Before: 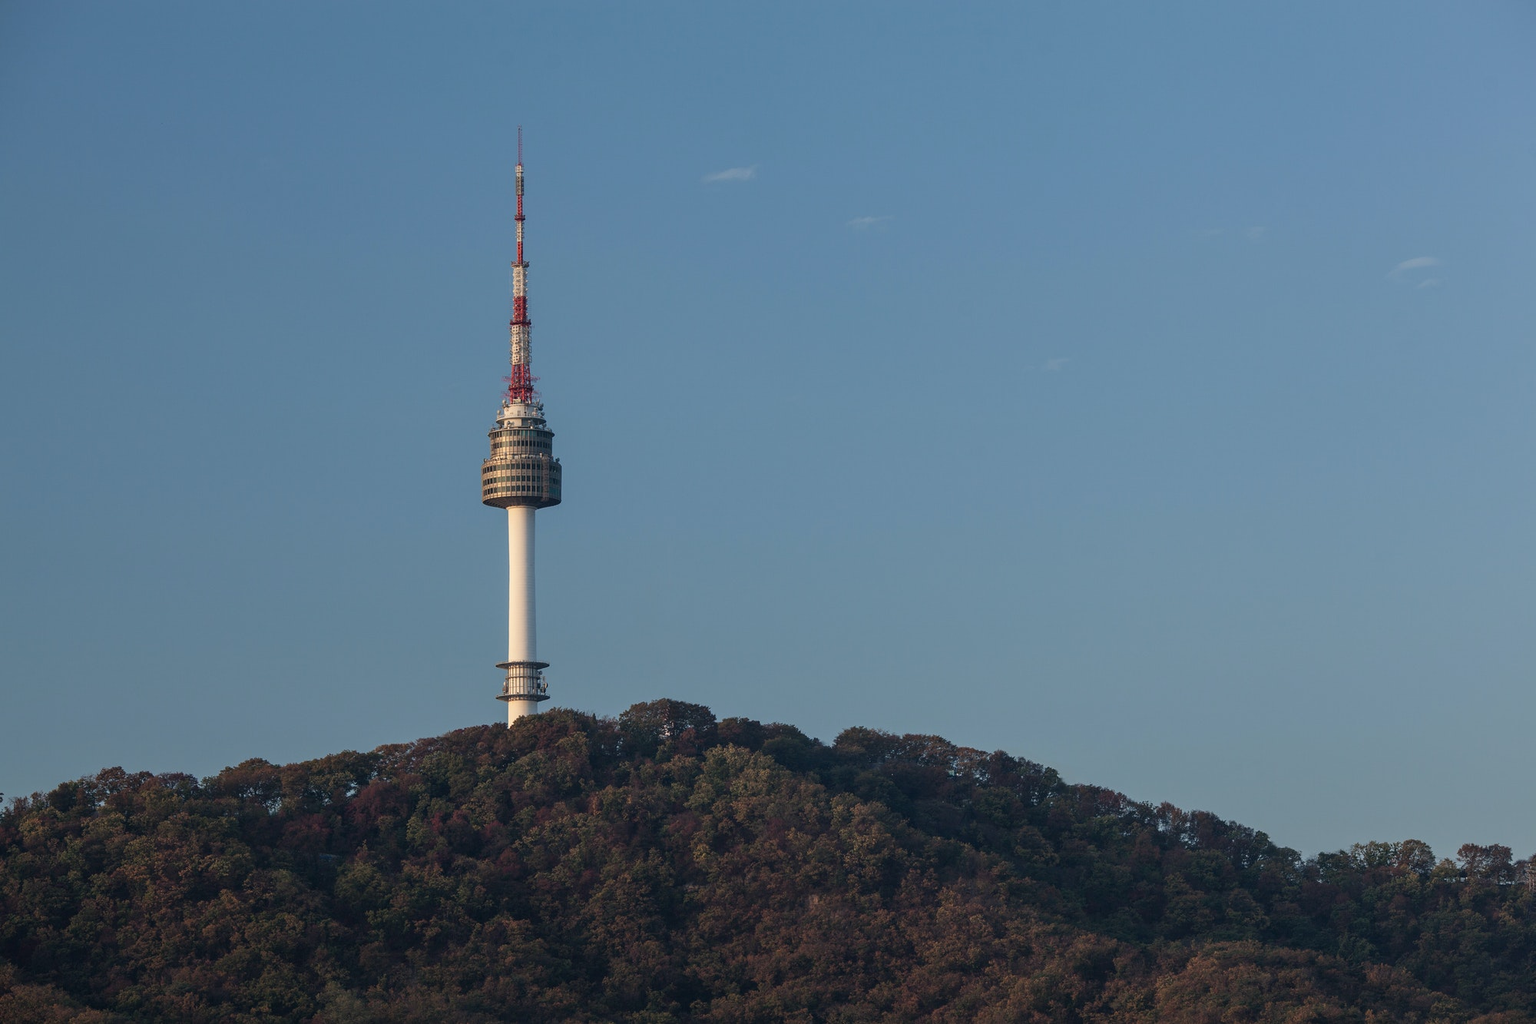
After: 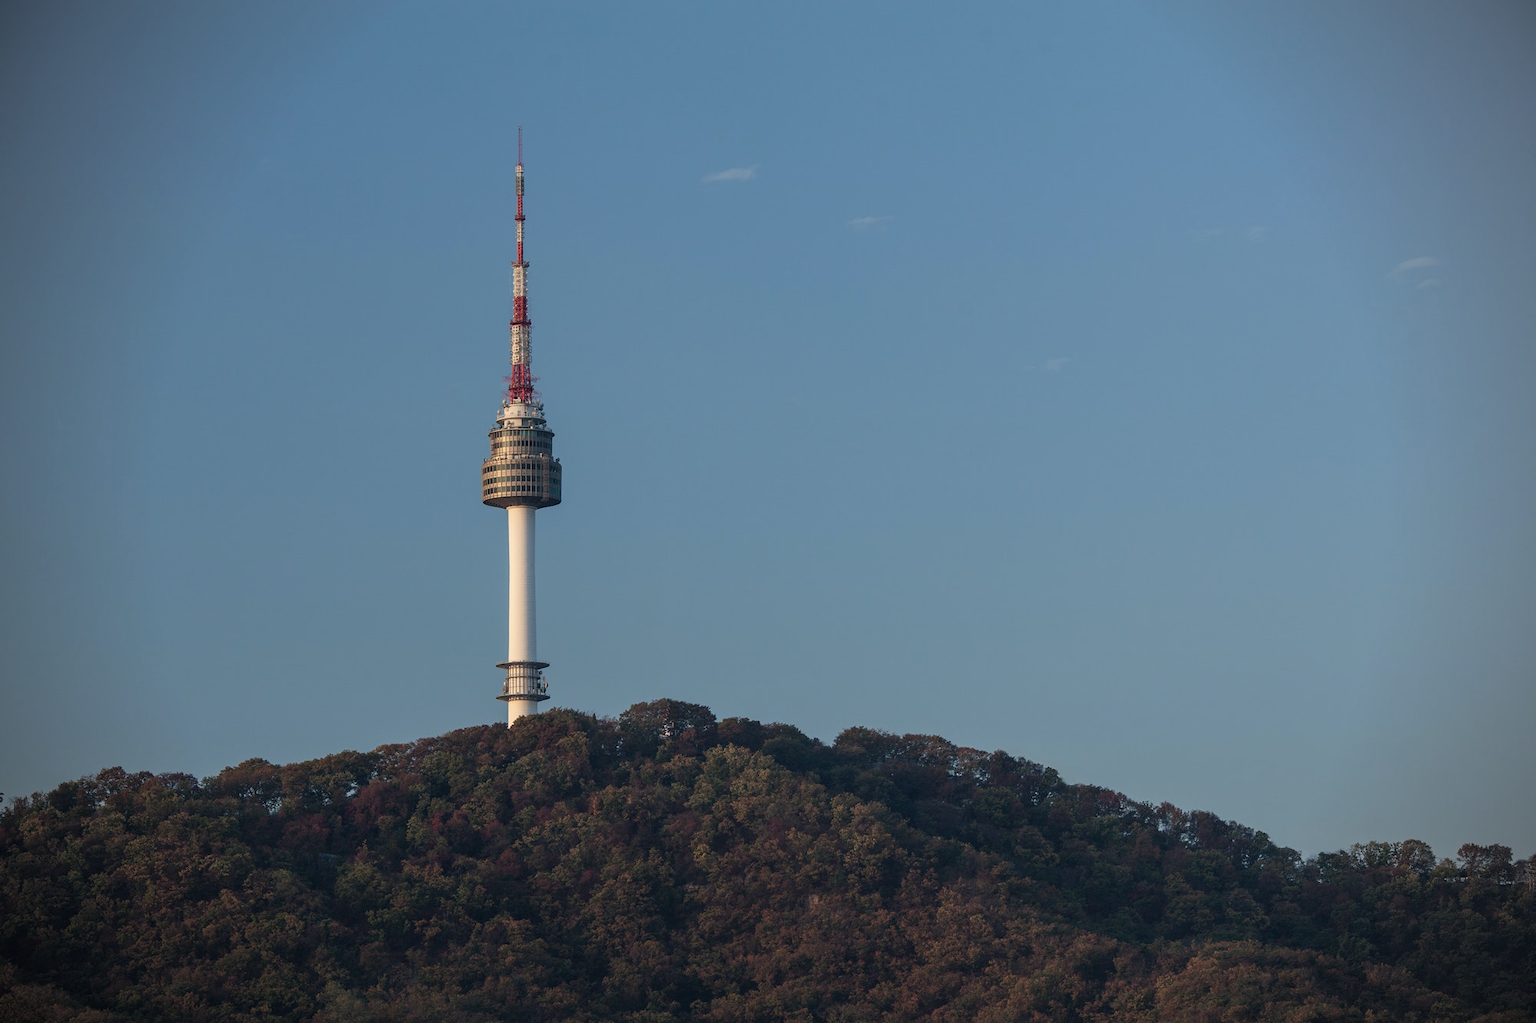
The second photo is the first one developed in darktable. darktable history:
vignetting: fall-off radius 60.63%, brightness -0.88
